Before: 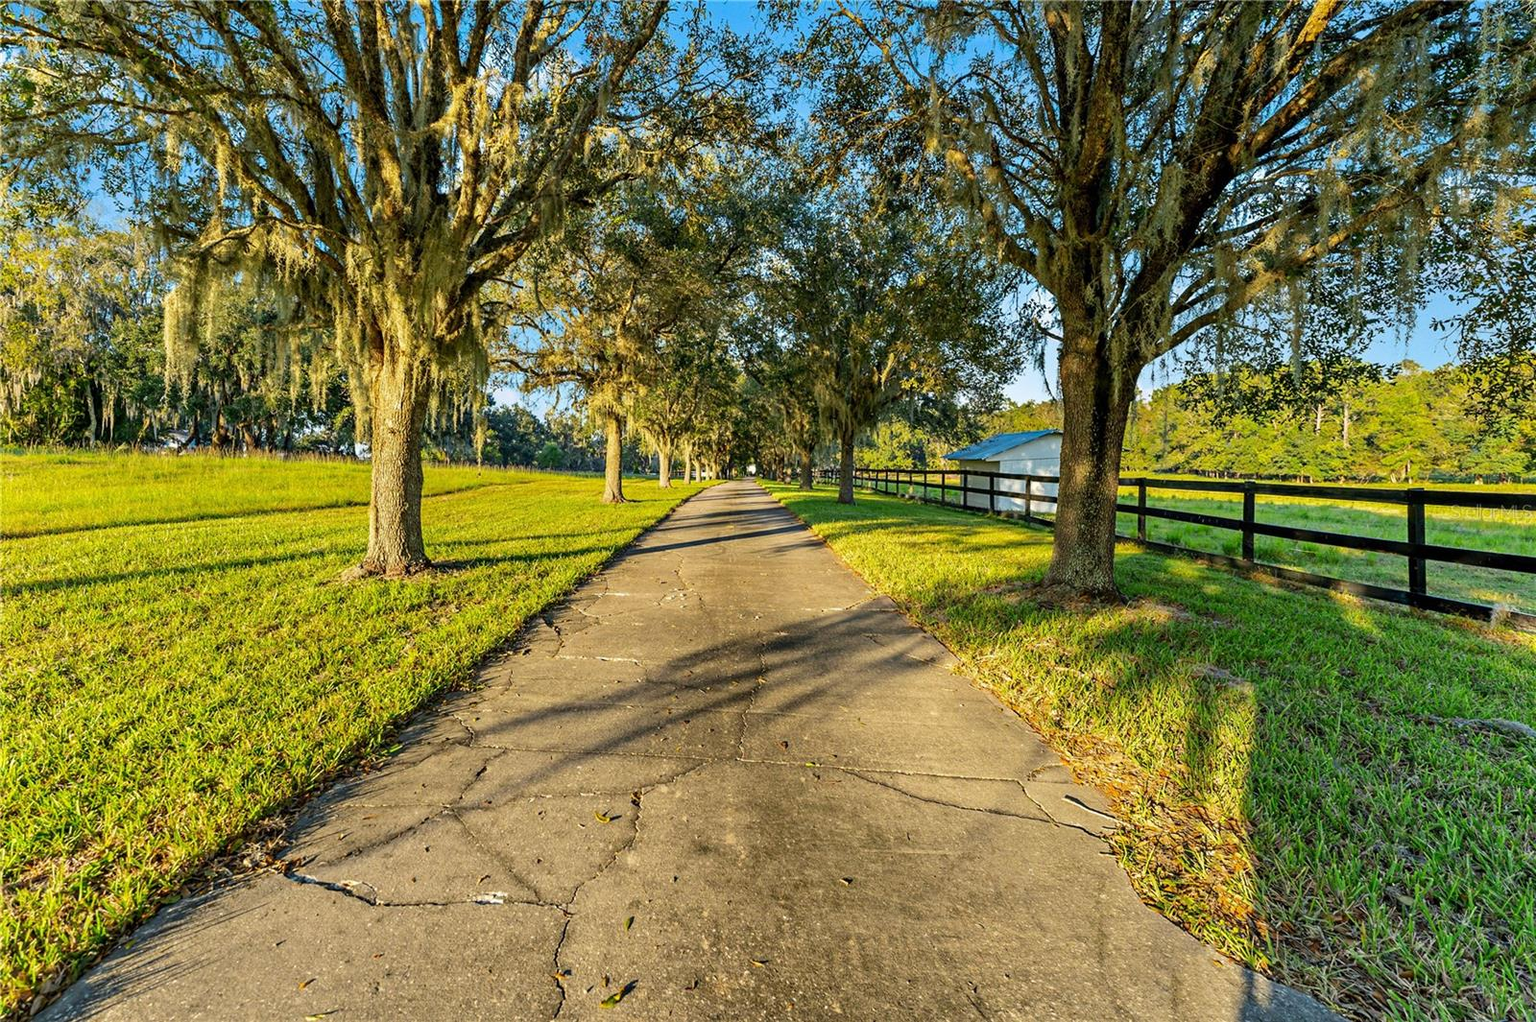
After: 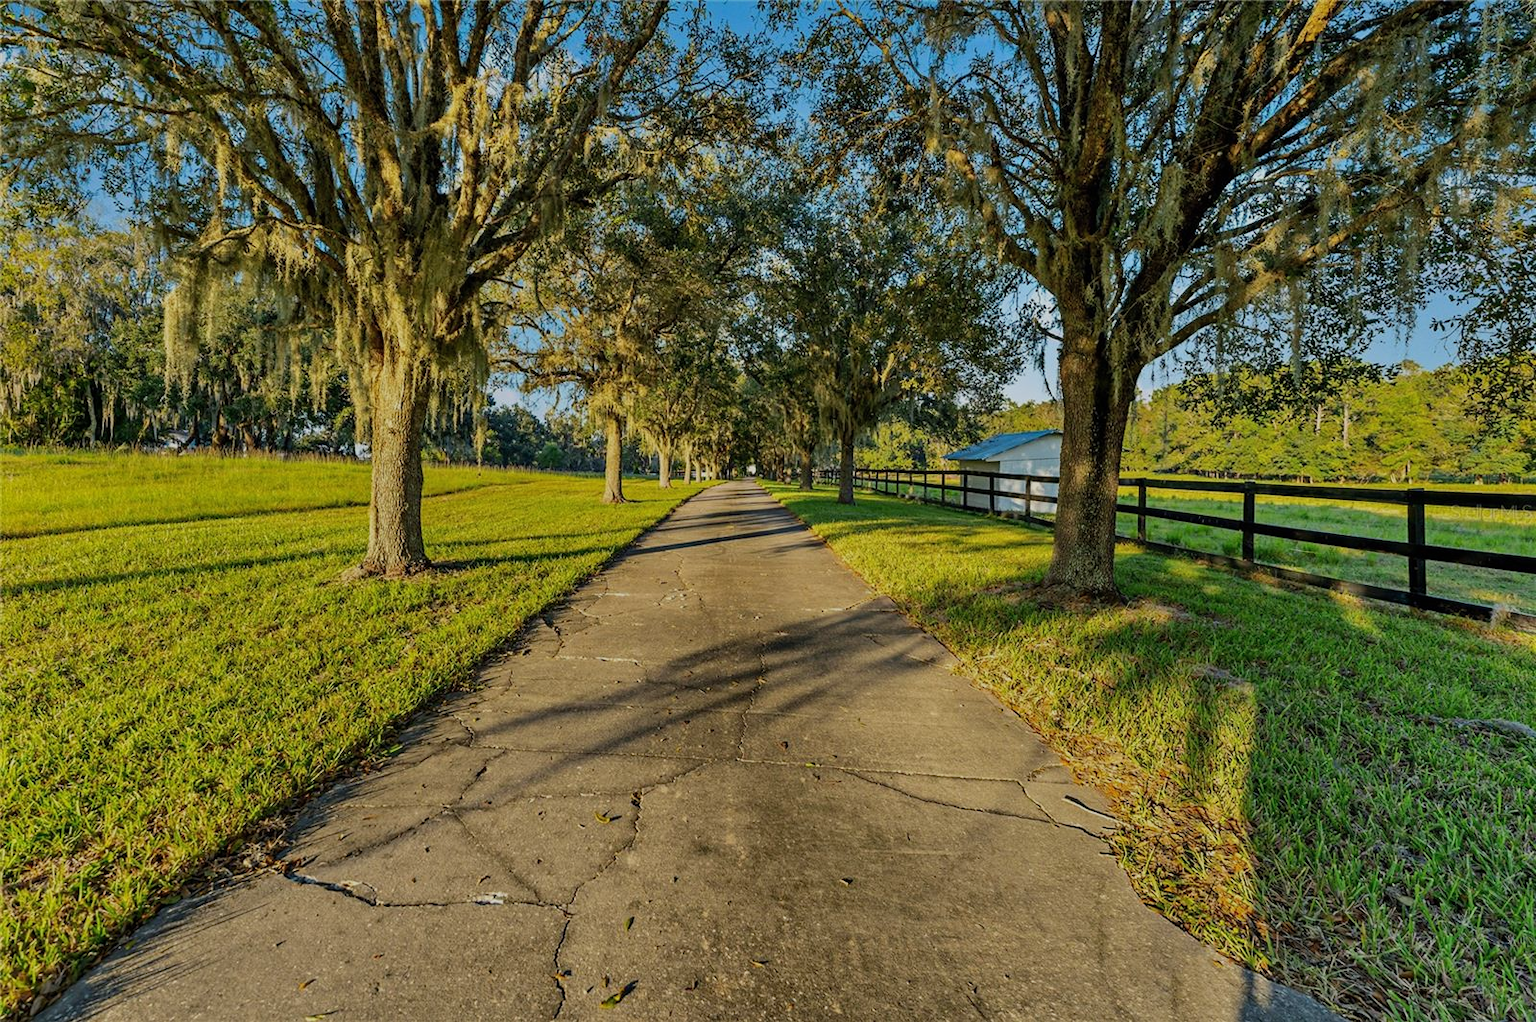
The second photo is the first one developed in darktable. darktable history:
shadows and highlights: soften with gaussian
exposure: black level correction 0, exposure 1.3 EV, compensate exposure bias true, compensate highlight preservation false
